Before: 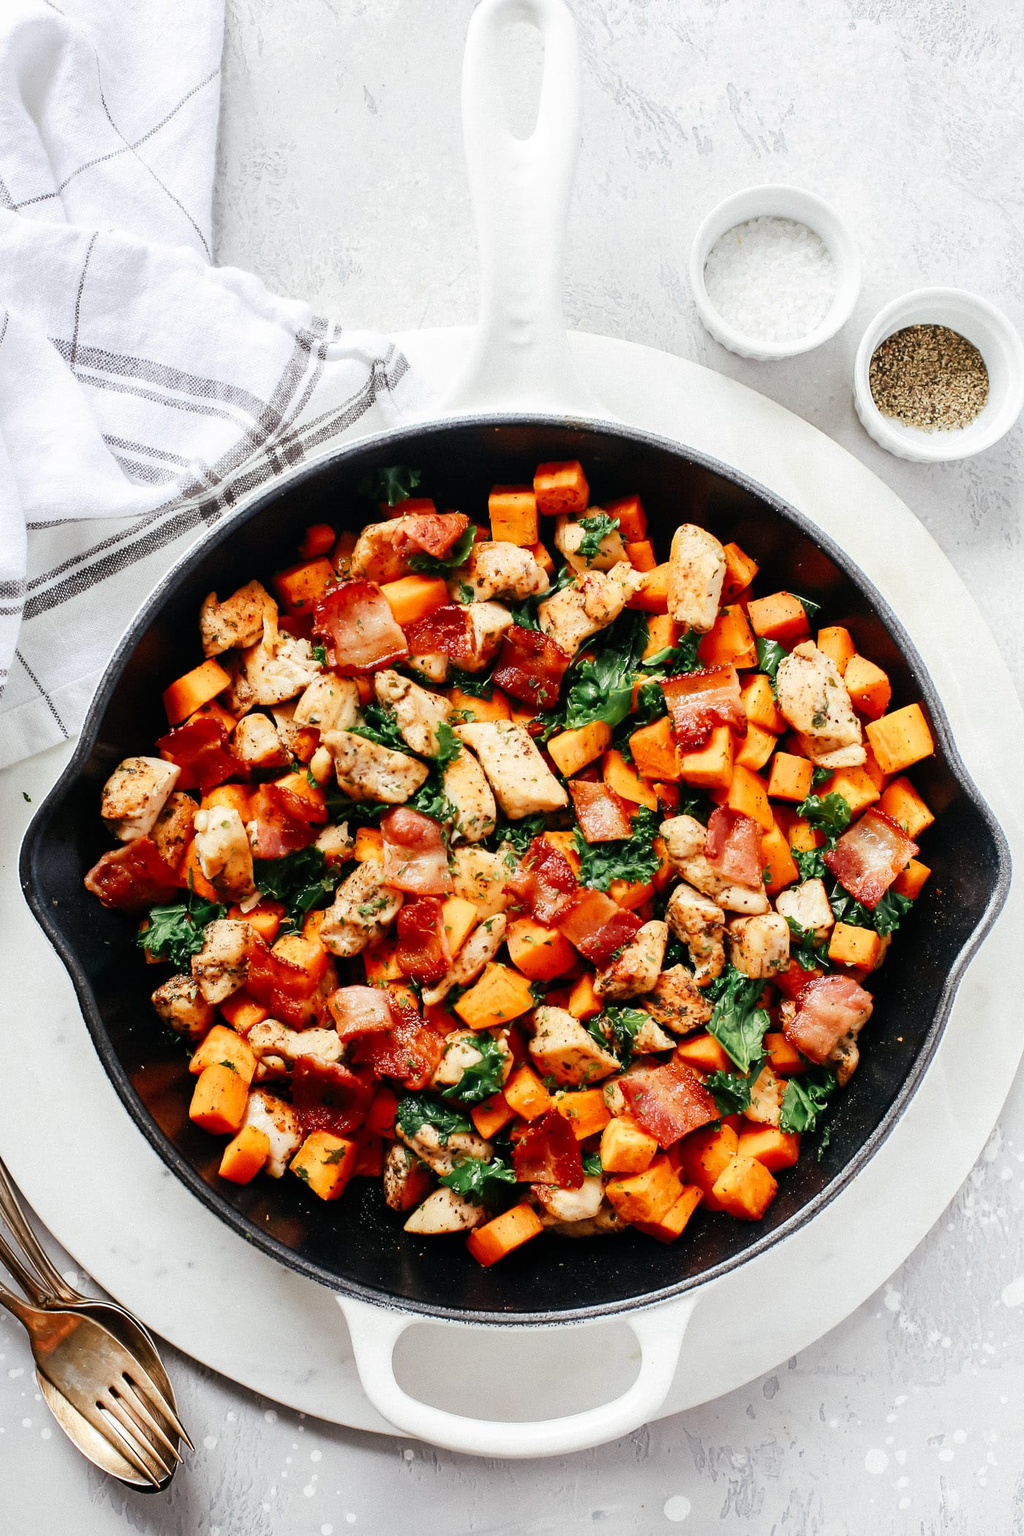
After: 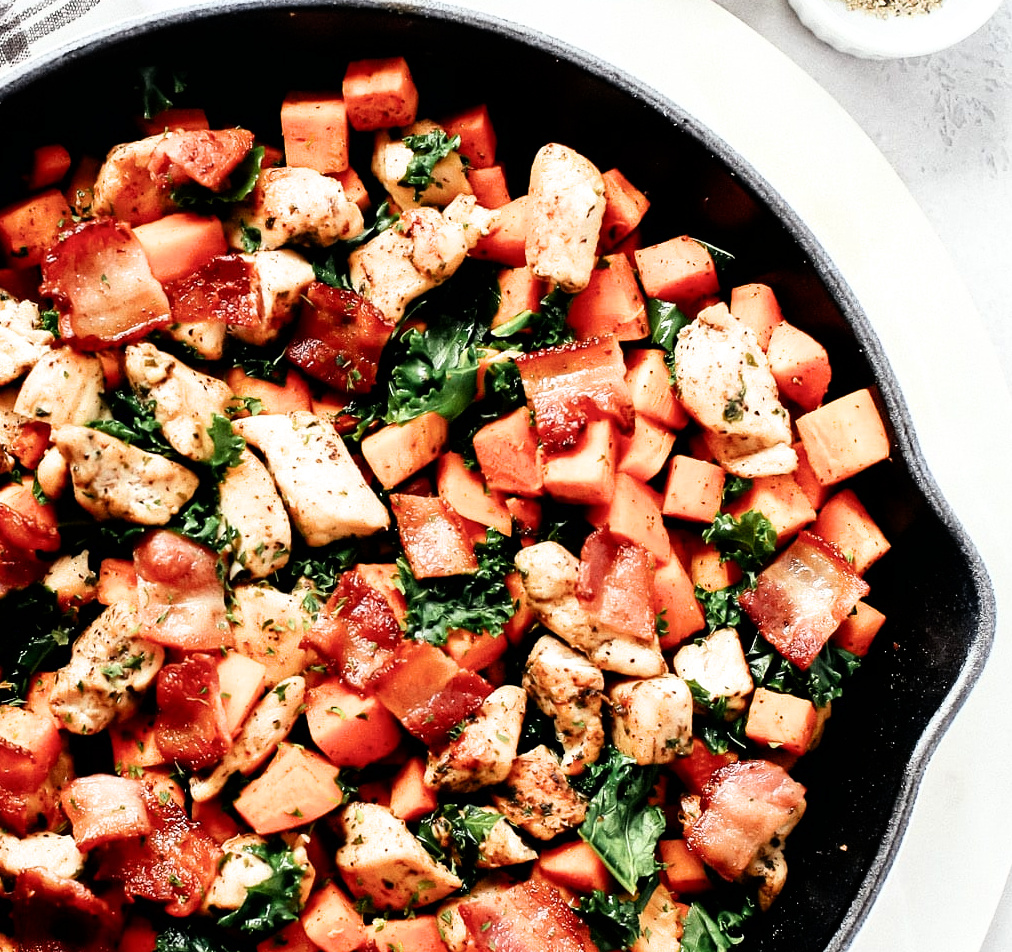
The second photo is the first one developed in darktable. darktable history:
crop and rotate: left 27.662%, top 27.311%, bottom 27.353%
exposure: black level correction 0.001, exposure 0.017 EV, compensate highlight preservation false
filmic rgb: black relative exposure -6.42 EV, white relative exposure 2.42 EV, target white luminance 99.955%, hardness 5.25, latitude 0.272%, contrast 1.429, highlights saturation mix 2.88%, color science v6 (2022)
